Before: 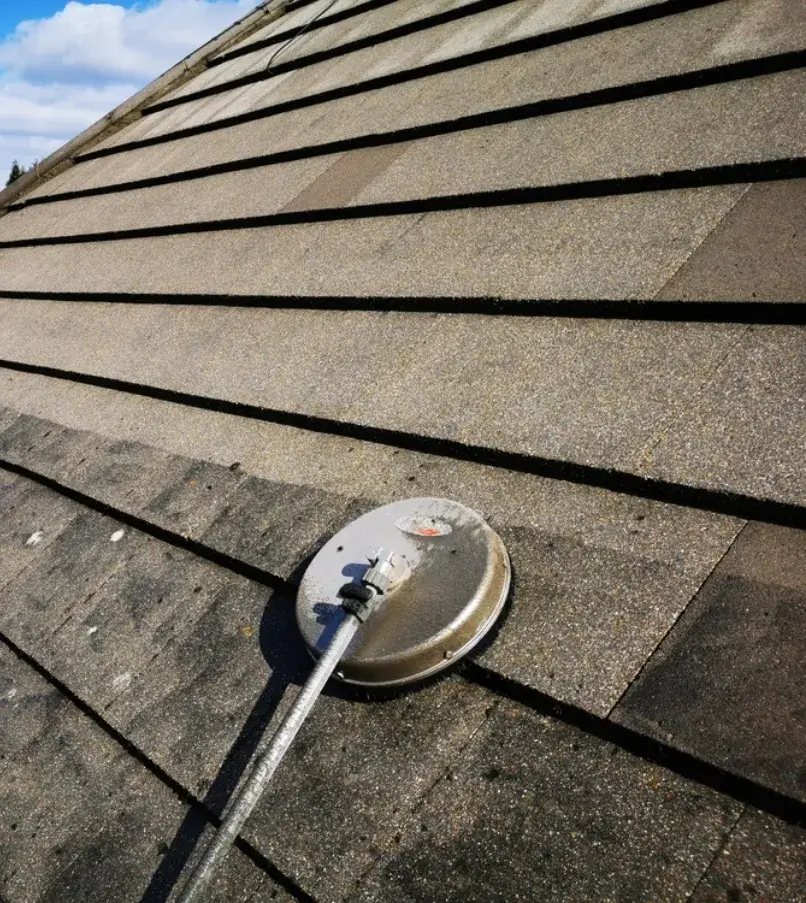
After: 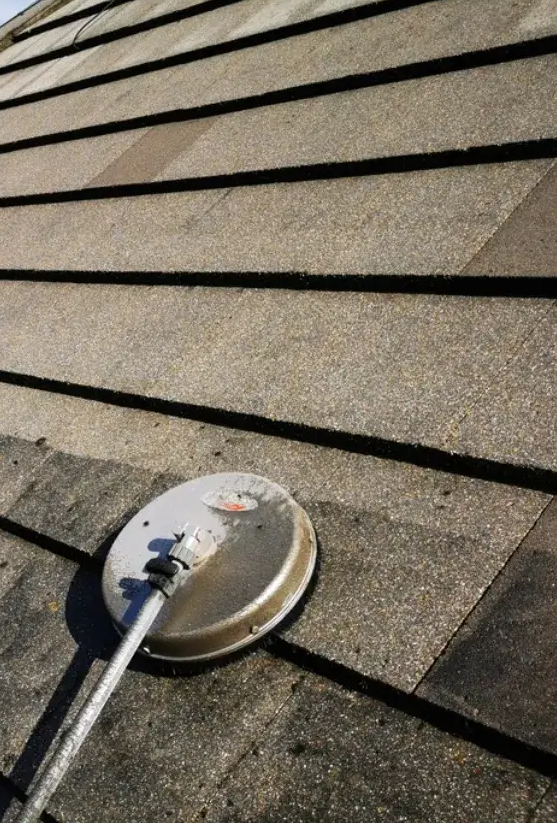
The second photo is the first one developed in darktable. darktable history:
crop and rotate: left 24.14%, top 2.863%, right 6.69%, bottom 5.996%
